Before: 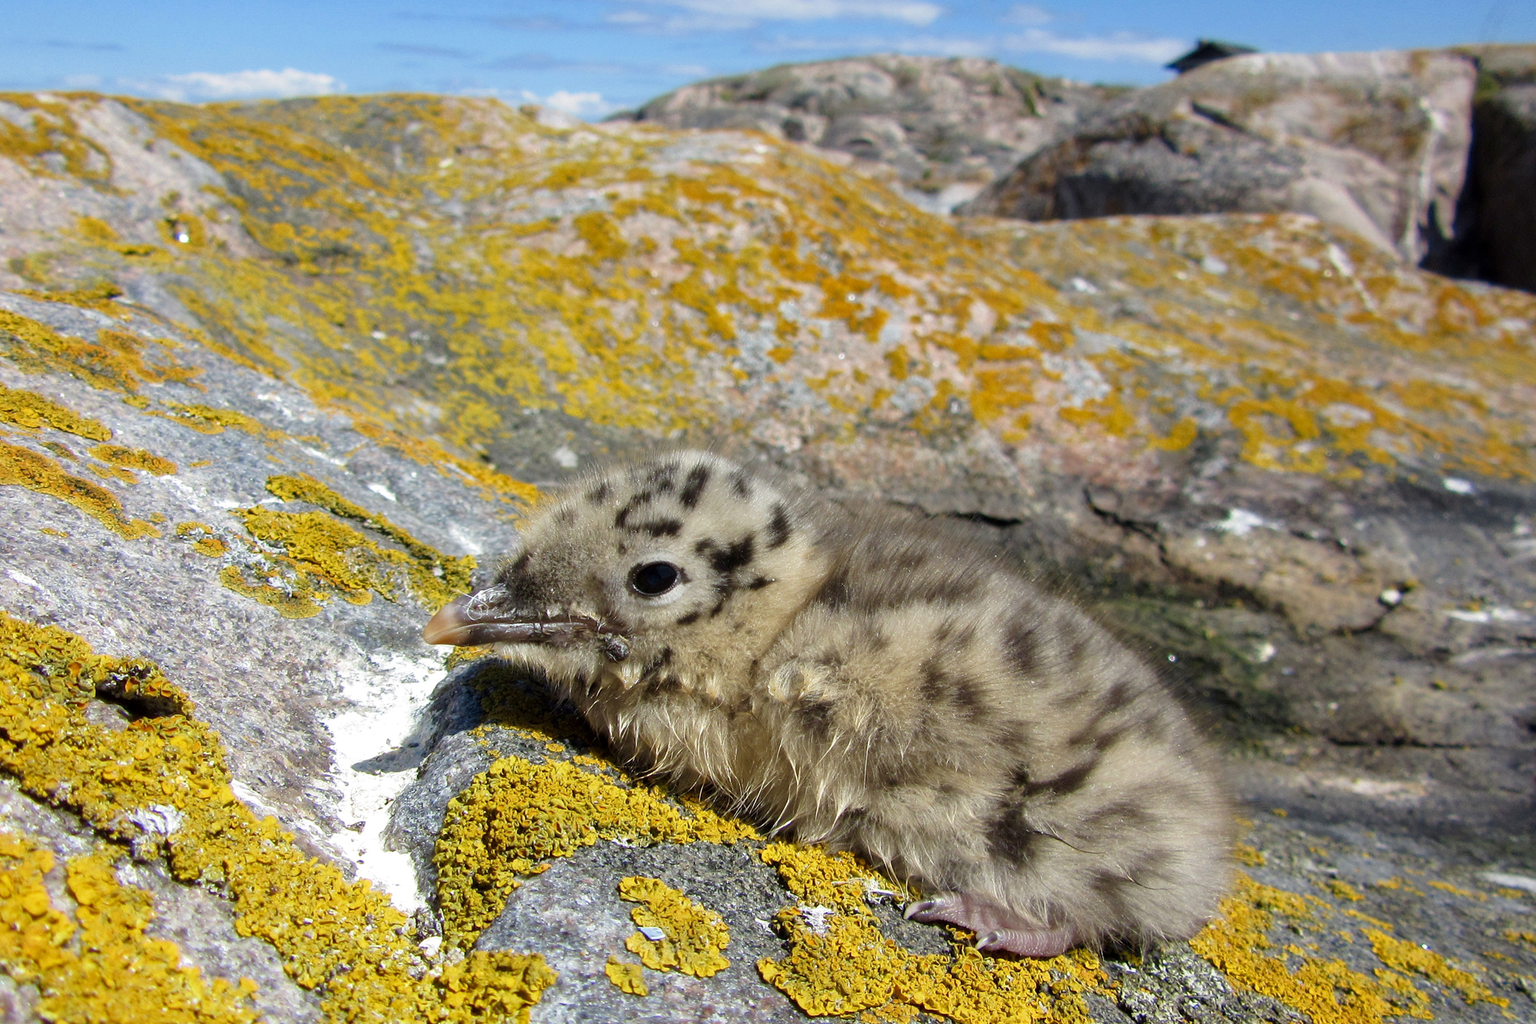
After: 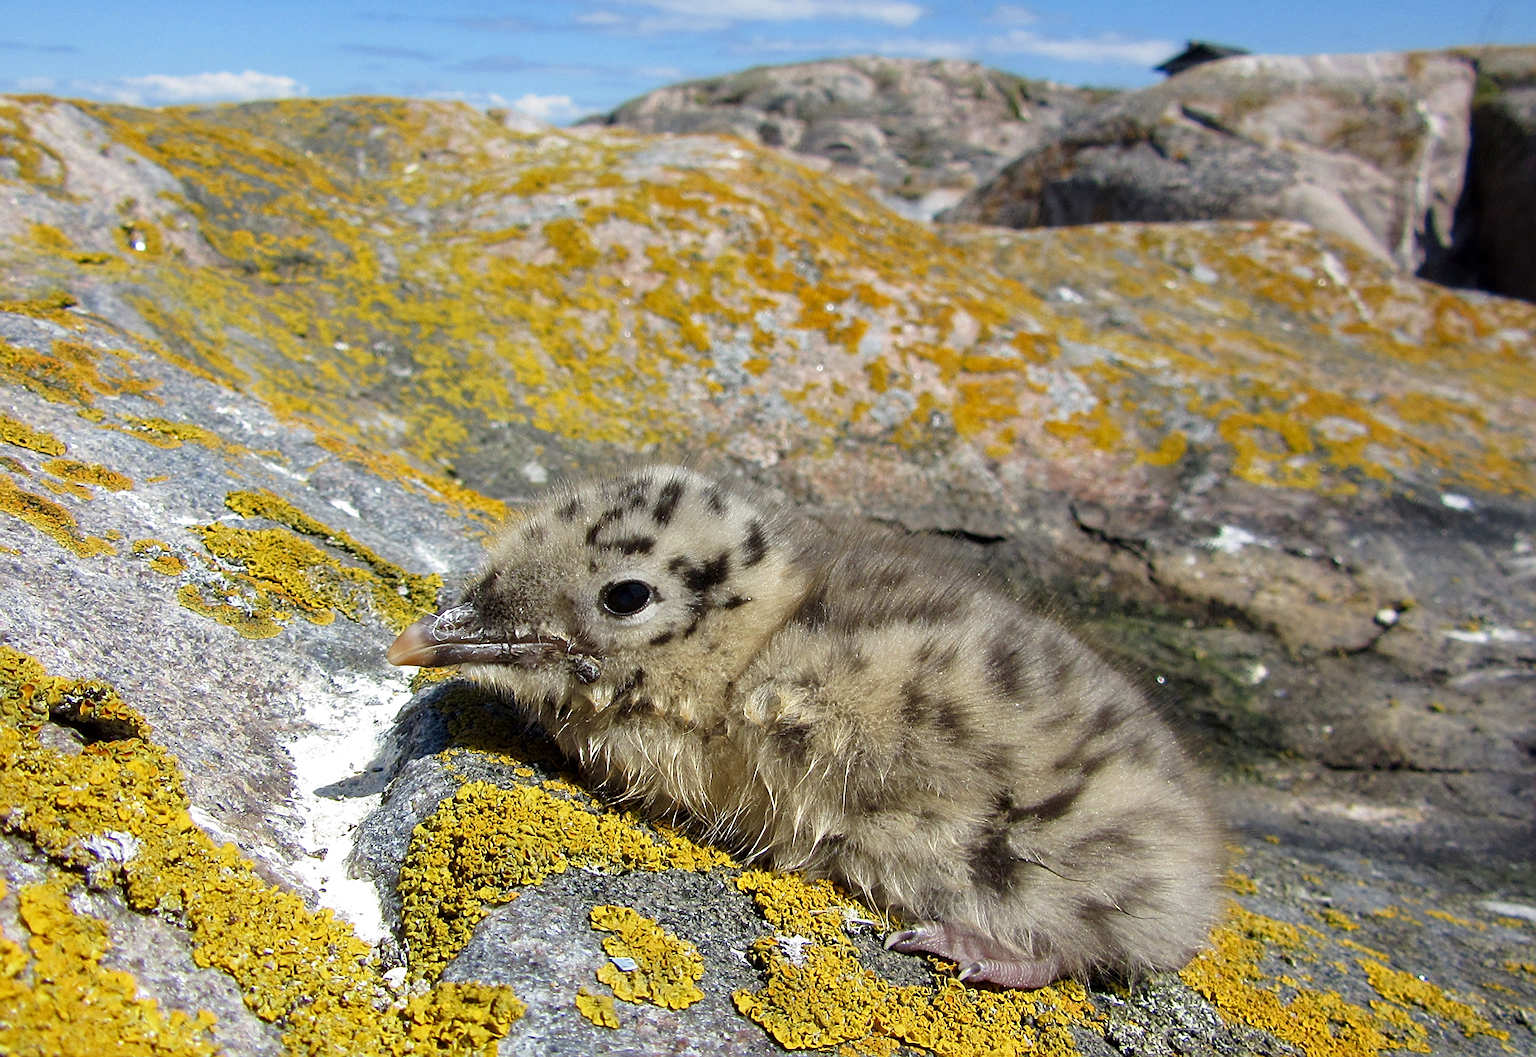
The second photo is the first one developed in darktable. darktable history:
crop and rotate: left 3.171%
sharpen: on, module defaults
